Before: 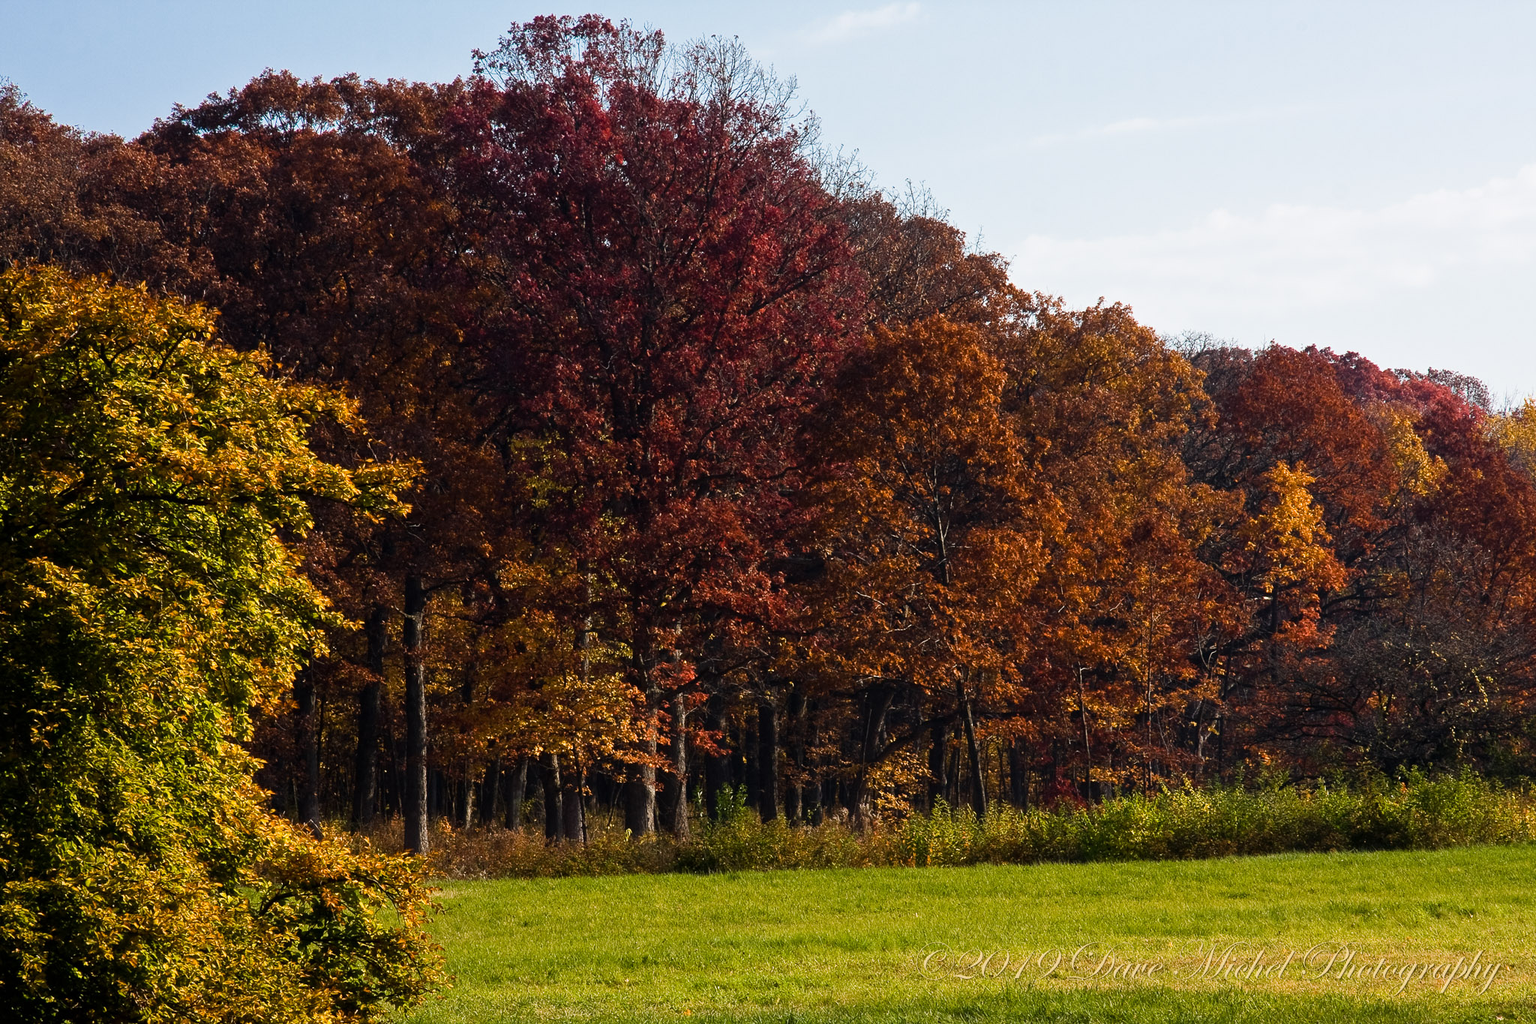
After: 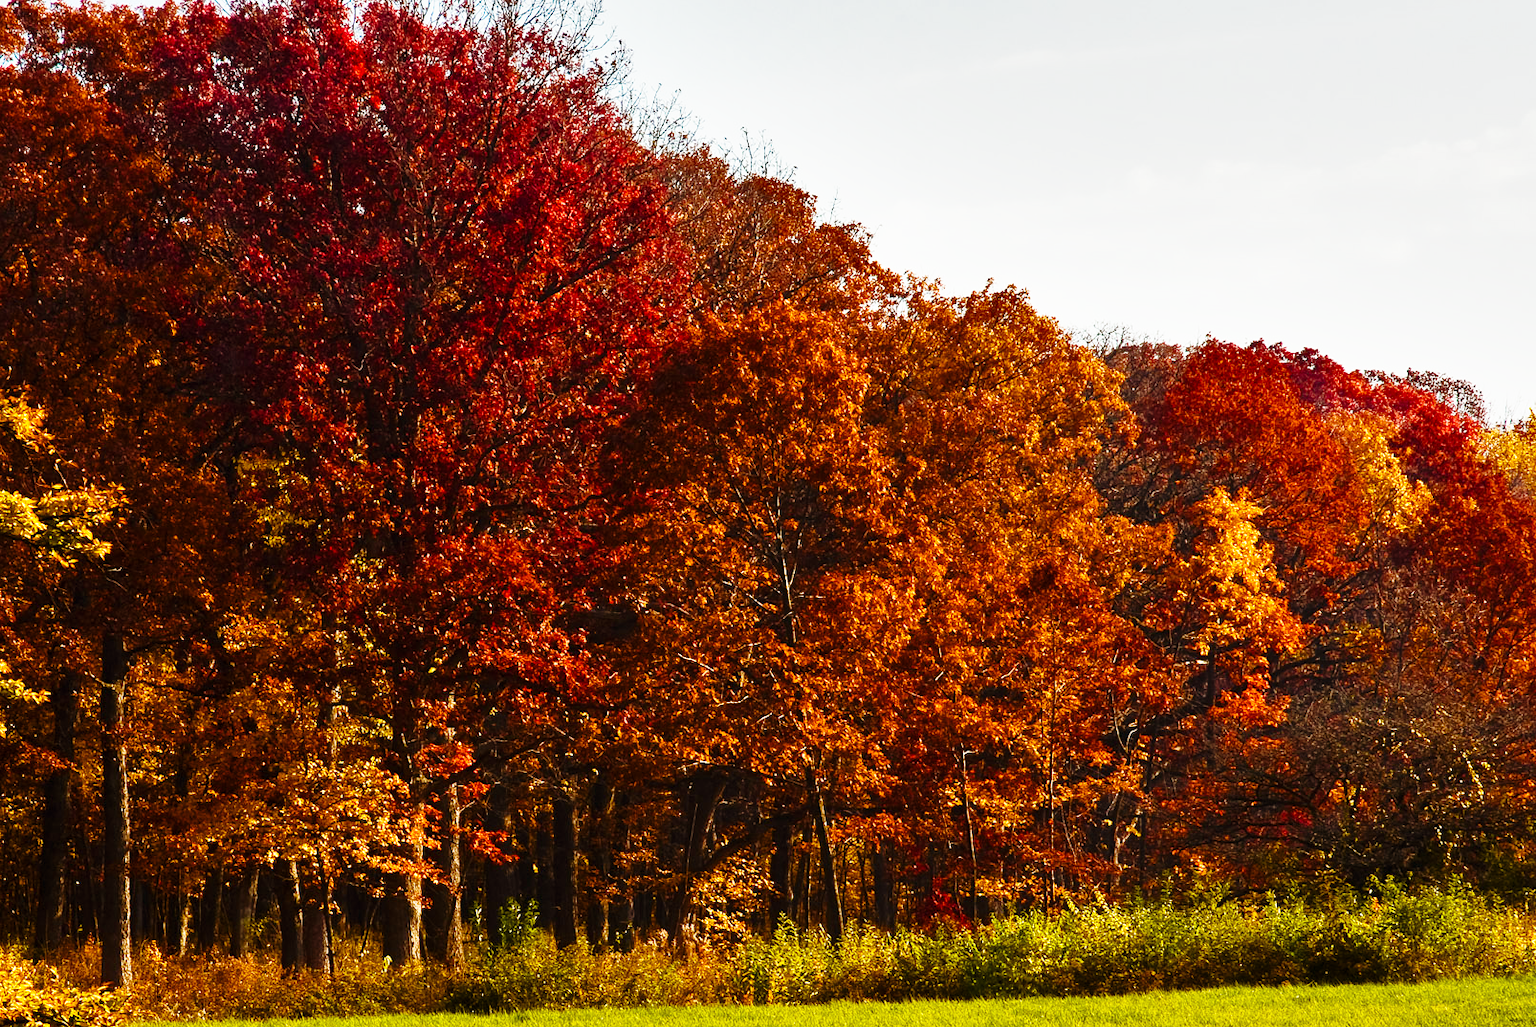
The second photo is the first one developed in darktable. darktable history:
base curve: curves: ch0 [(0, 0) (0.018, 0.026) (0.143, 0.37) (0.33, 0.731) (0.458, 0.853) (0.735, 0.965) (0.905, 0.986) (1, 1)], preserve colors none
shadows and highlights: shadows 19.18, highlights -83.53, highlights color adjustment 42.43%, soften with gaussian
color balance rgb: power › chroma 2.507%, power › hue 68.6°, perceptual saturation grading › global saturation 20.757%, perceptual saturation grading › highlights -19.717%, perceptual saturation grading › shadows 29.495%, global vibrance 20%
crop and rotate: left 21.163%, top 7.722%, right 0.399%, bottom 13.551%
